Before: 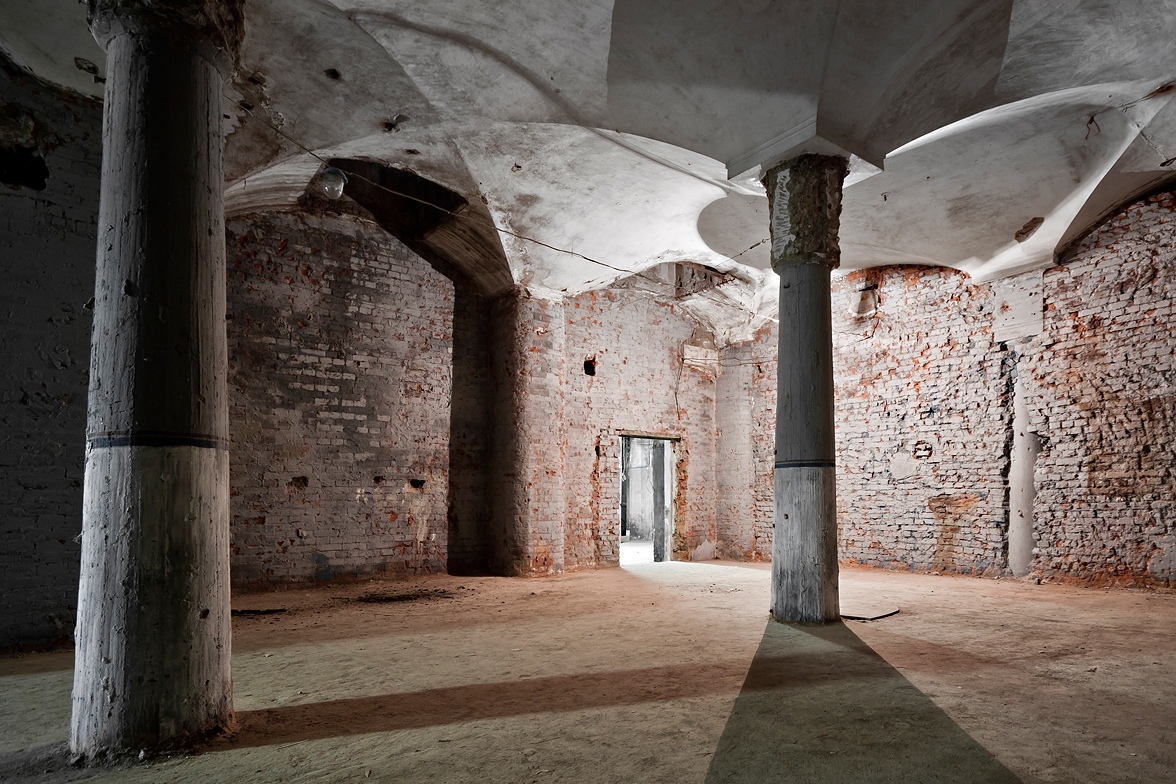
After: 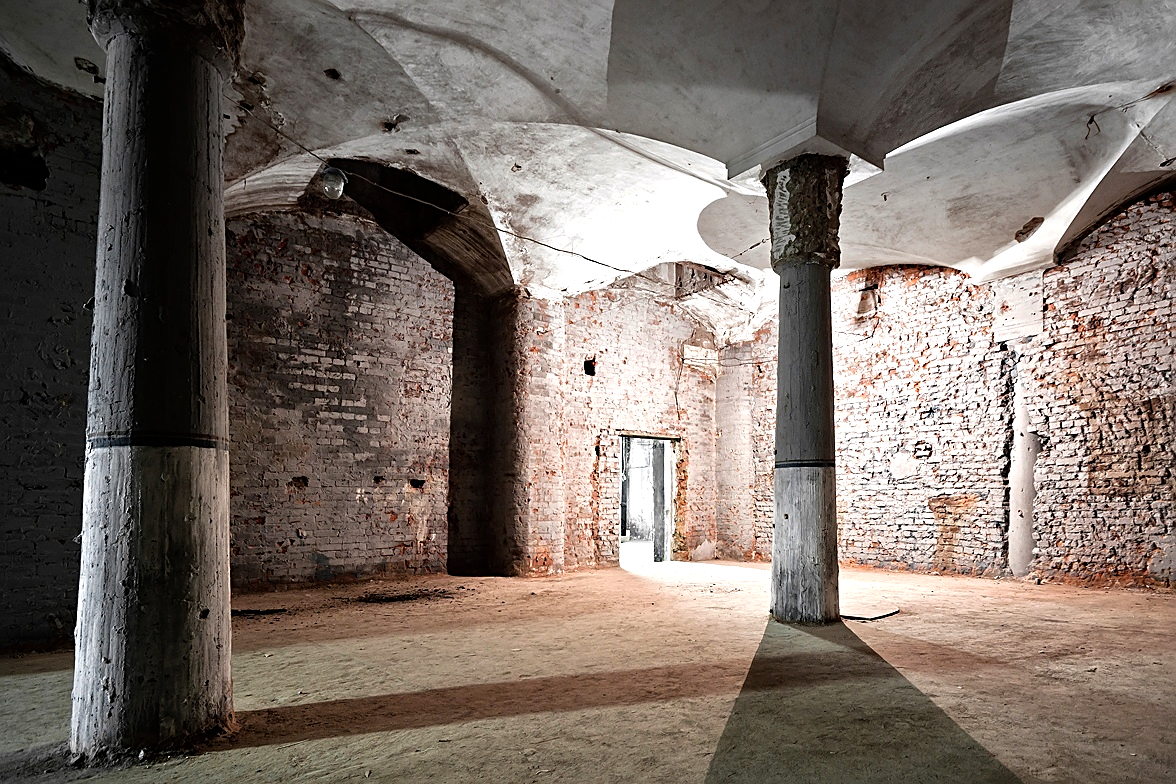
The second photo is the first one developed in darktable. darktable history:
sharpen: radius 1.949
tone equalizer: -8 EV -0.78 EV, -7 EV -0.736 EV, -6 EV -0.578 EV, -5 EV -0.417 EV, -3 EV 0.389 EV, -2 EV 0.6 EV, -1 EV 0.677 EV, +0 EV 0.773 EV
